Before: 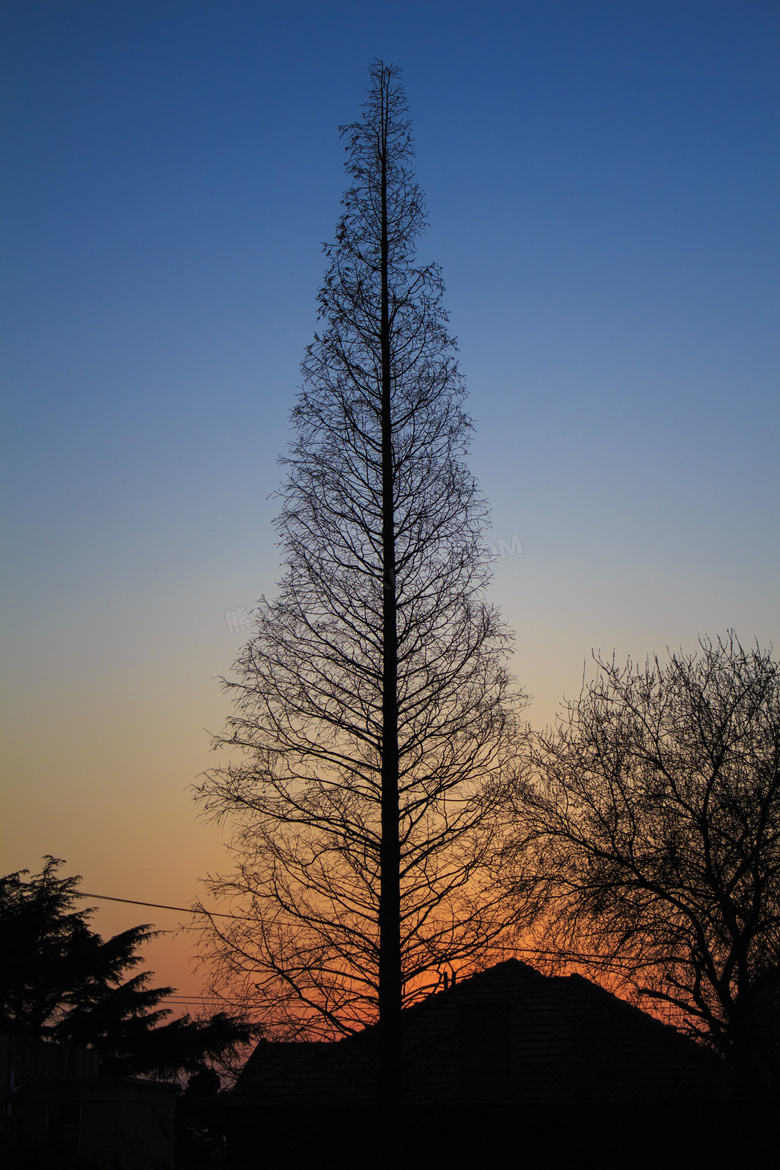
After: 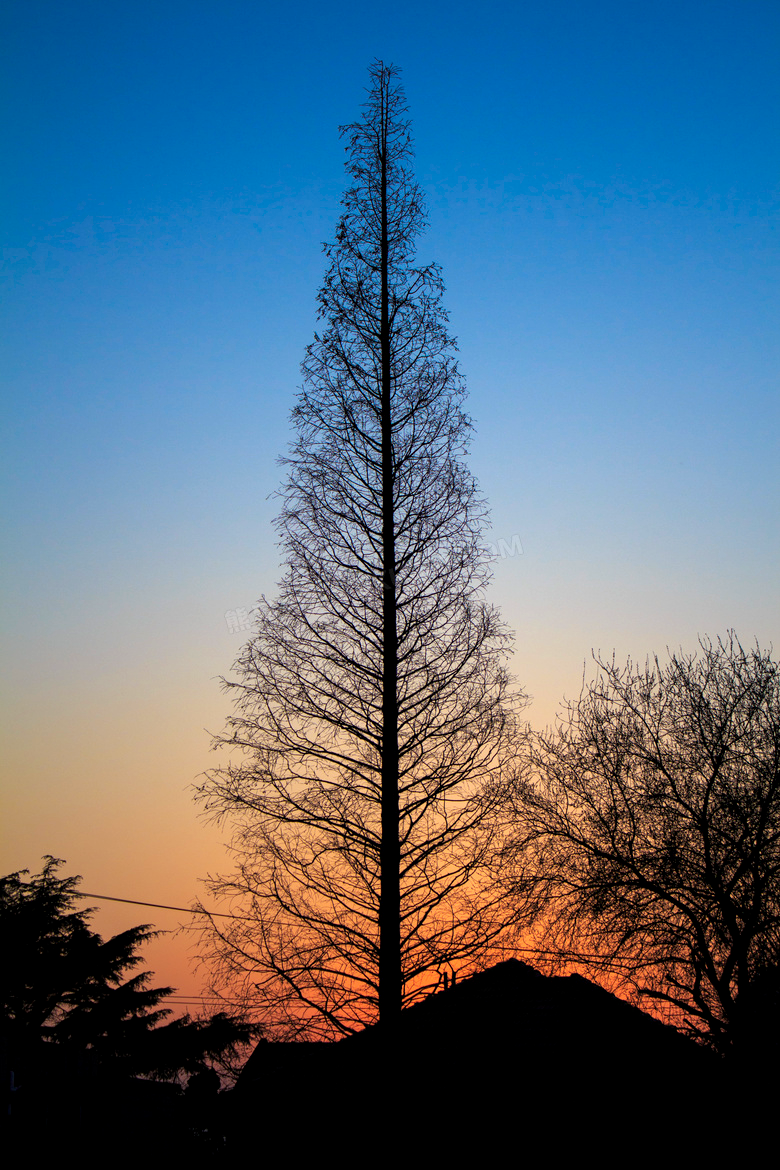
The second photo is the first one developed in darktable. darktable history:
exposure: black level correction 0.001, exposure 0.5 EV, compensate exposure bias true, compensate highlight preservation false
color zones: curves: ch0 [(0.068, 0.464) (0.25, 0.5) (0.48, 0.508) (0.75, 0.536) (0.886, 0.476) (0.967, 0.456)]; ch1 [(0.066, 0.456) (0.25, 0.5) (0.616, 0.508) (0.746, 0.56) (0.934, 0.444)]
